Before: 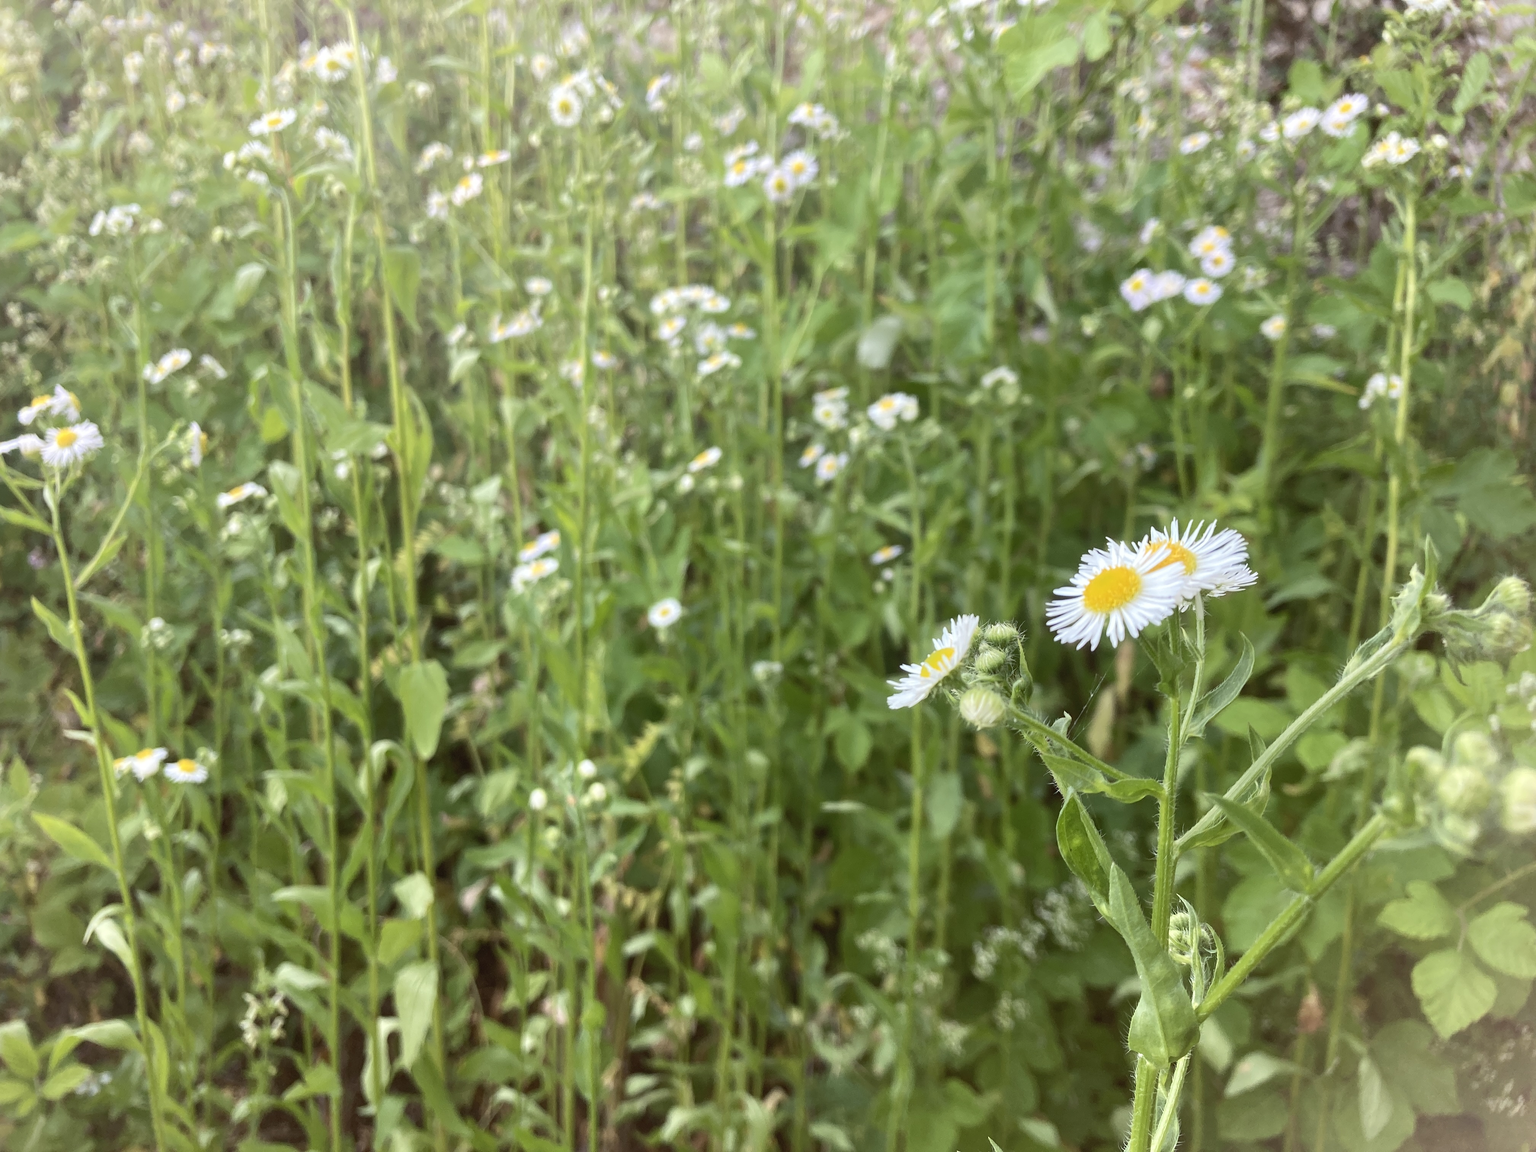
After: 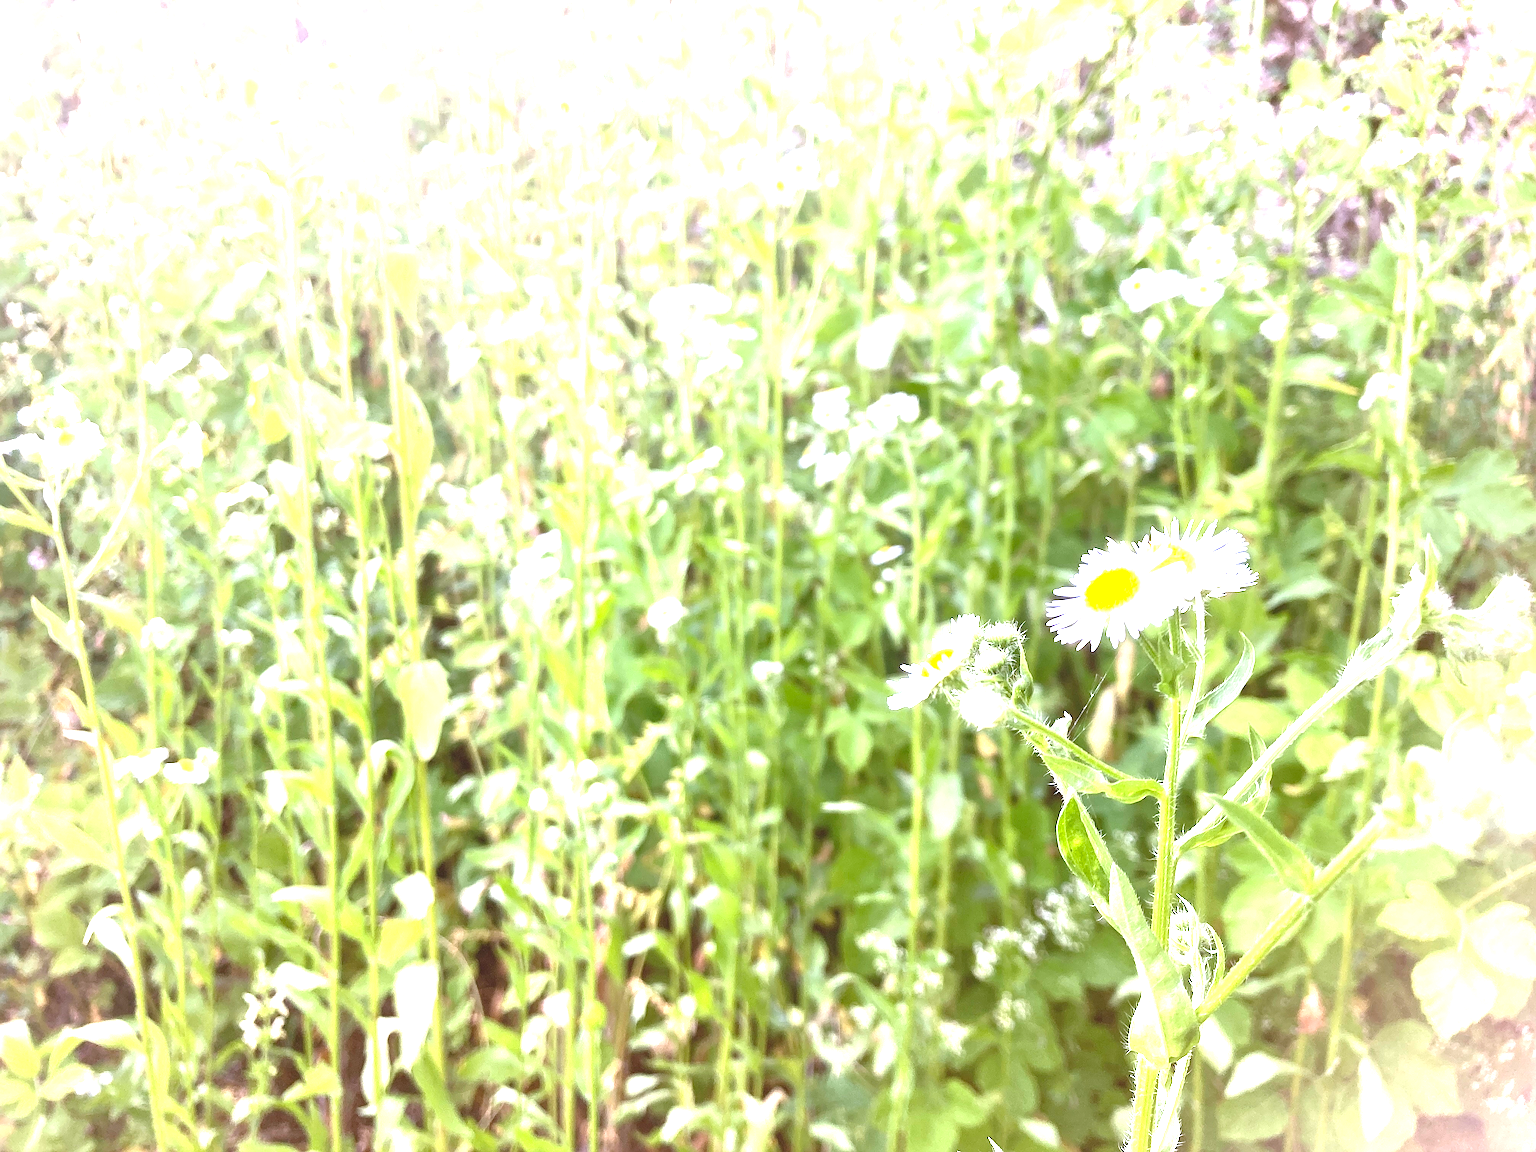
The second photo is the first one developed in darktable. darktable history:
white balance: red 1.042, blue 1.17
exposure: black level correction 0, exposure 1.9 EV, compensate highlight preservation false
sharpen: on, module defaults
